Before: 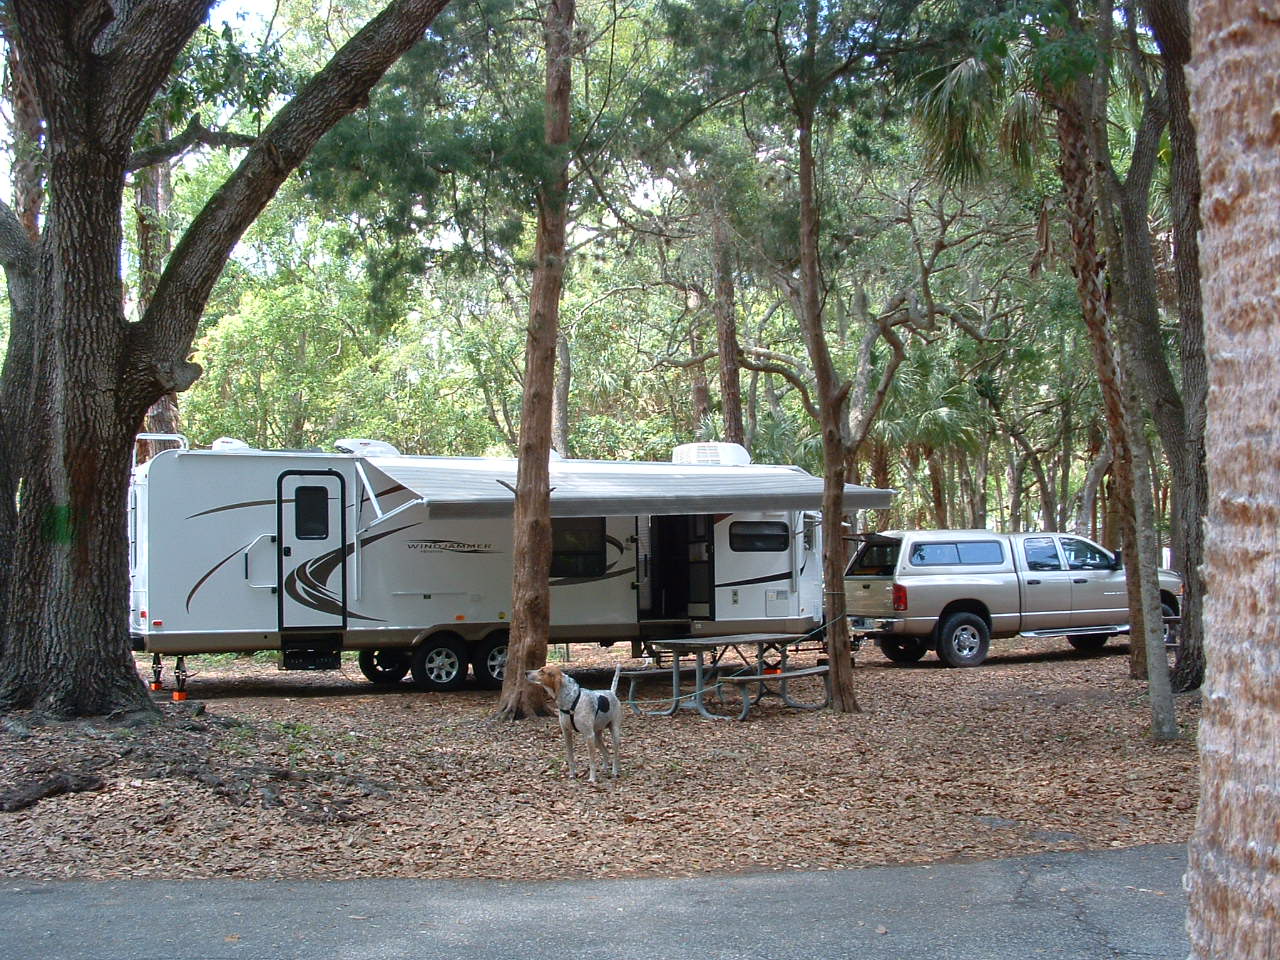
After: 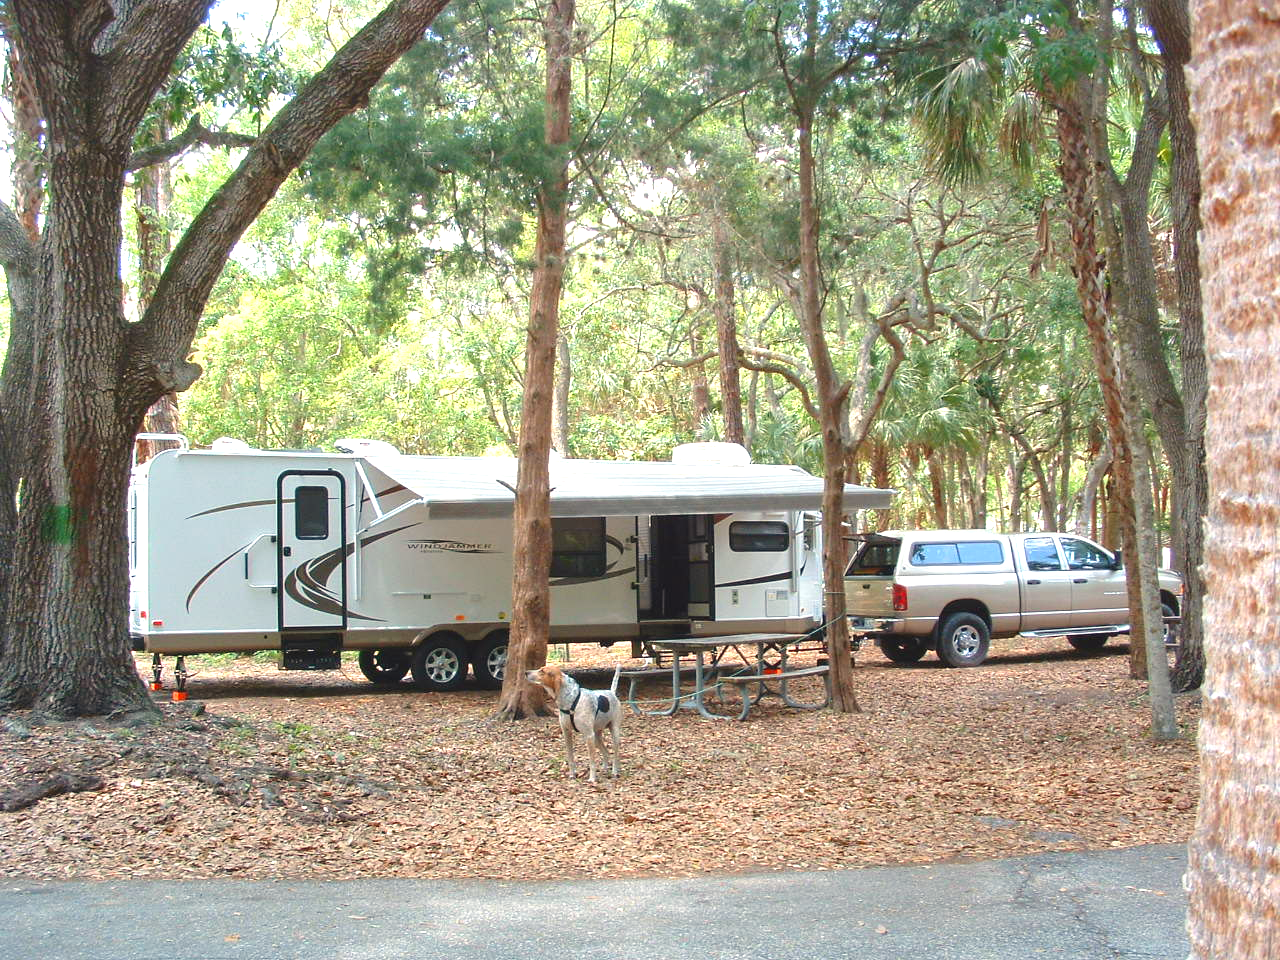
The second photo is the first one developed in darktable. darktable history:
exposure: exposure 0.943 EV, compensate highlight preservation false
white balance: red 1.045, blue 0.932
contrast brightness saturation: contrast -0.1, brightness 0.05, saturation 0.08
